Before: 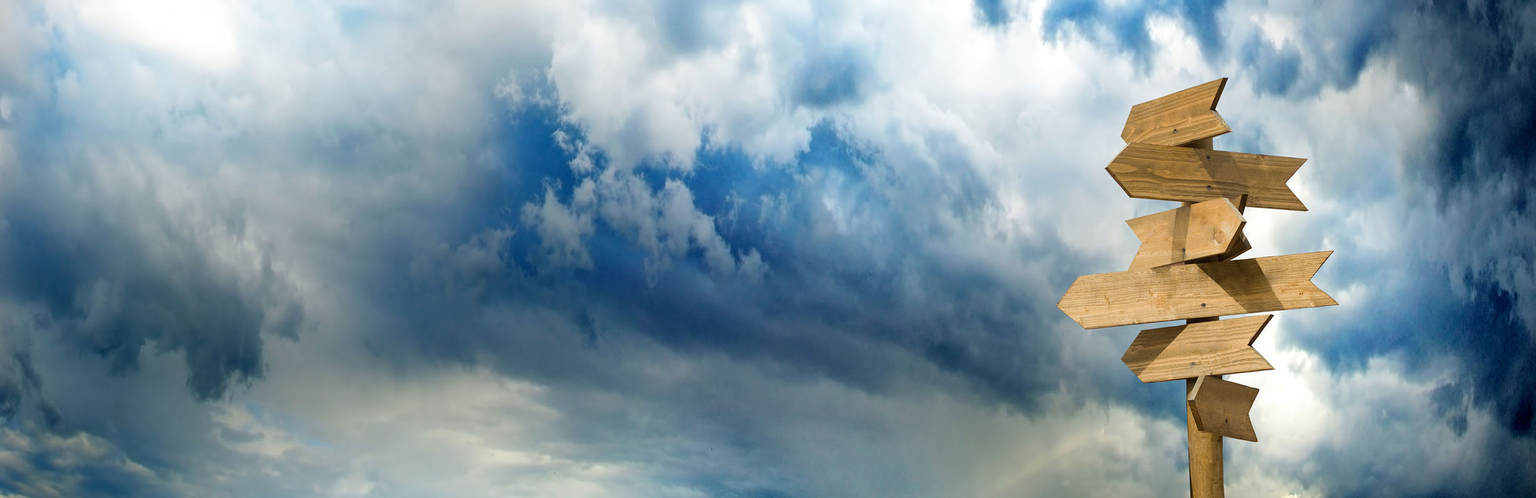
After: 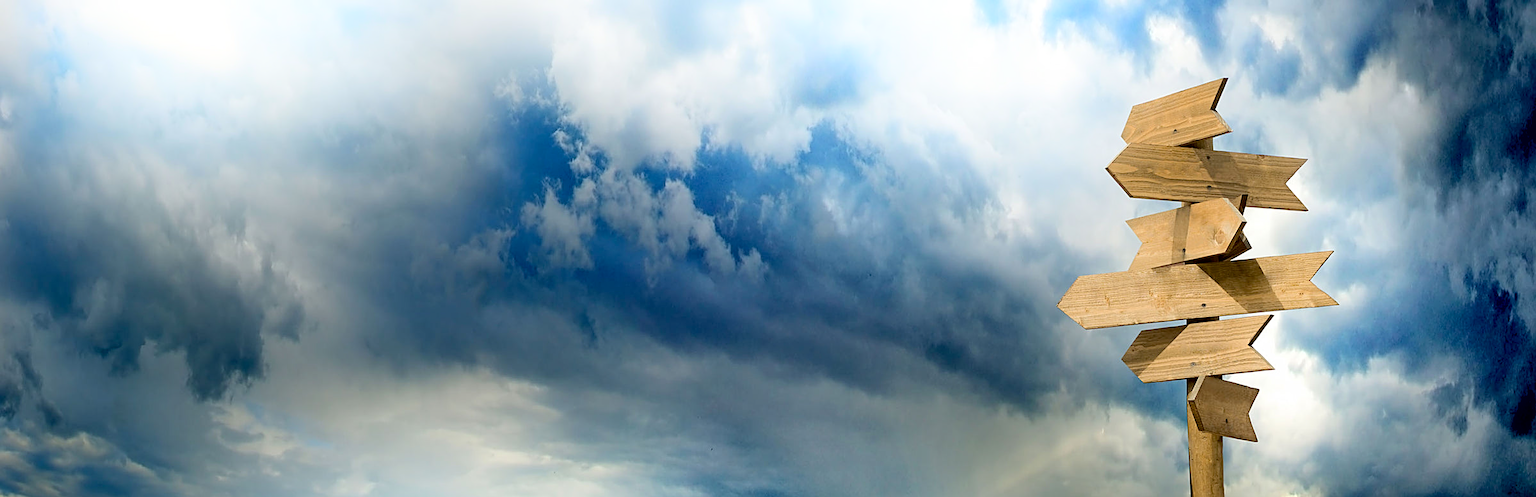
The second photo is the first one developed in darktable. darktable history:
sharpen: on, module defaults
shadows and highlights: highlights 69.79, soften with gaussian
exposure: black level correction 0.009, compensate exposure bias true, compensate highlight preservation false
